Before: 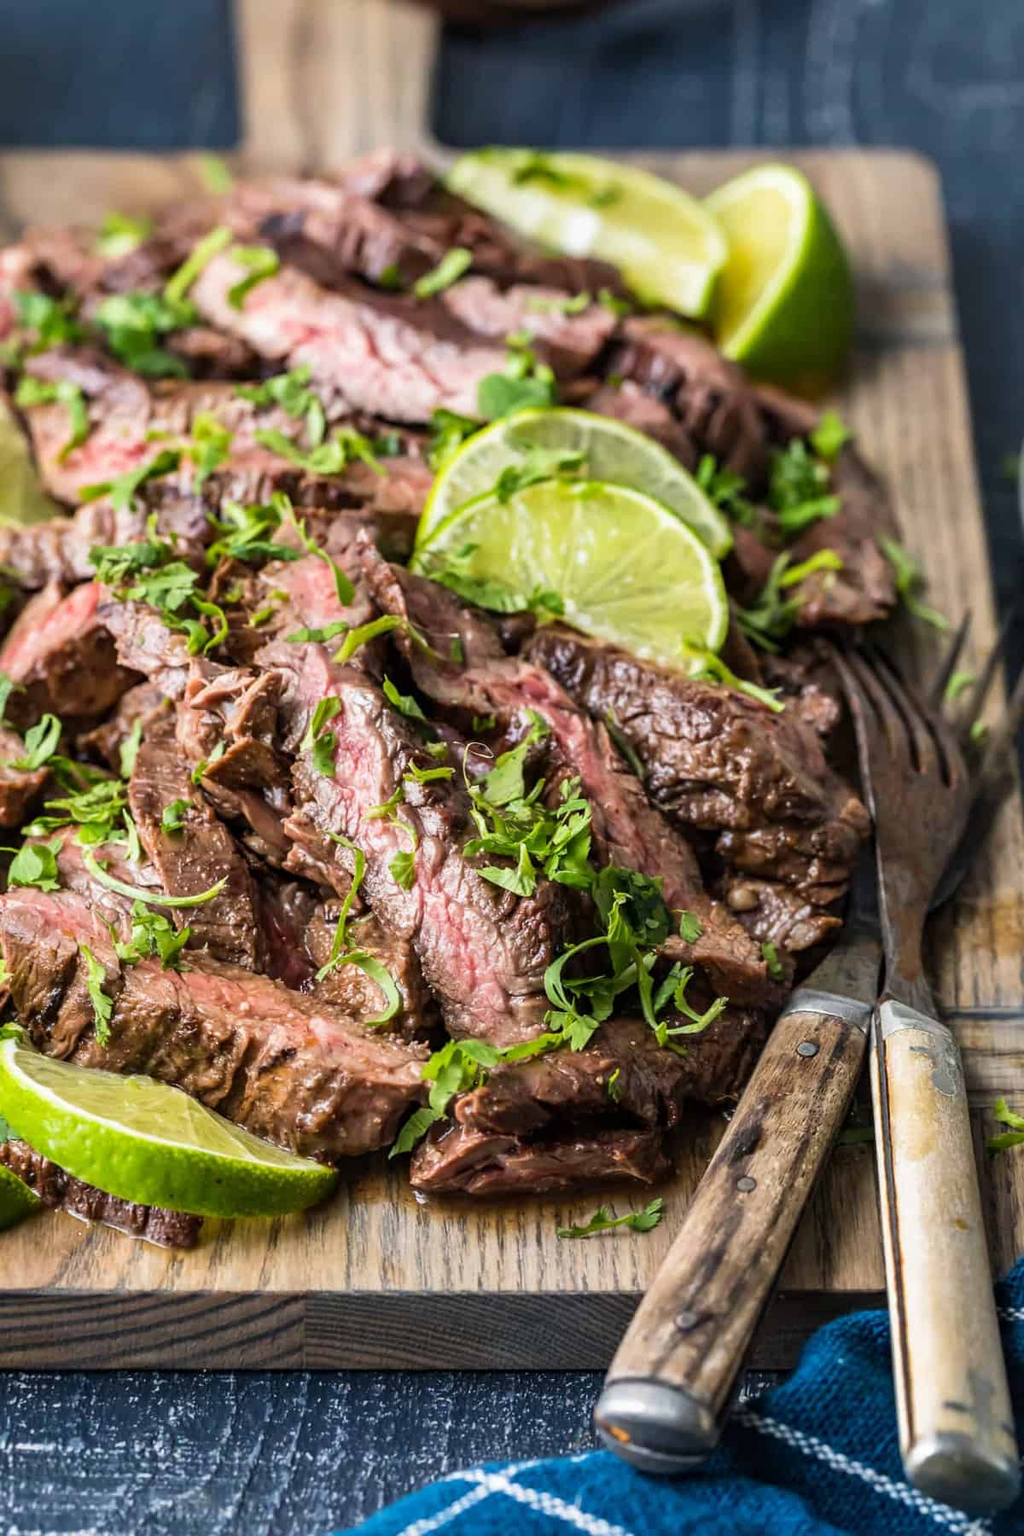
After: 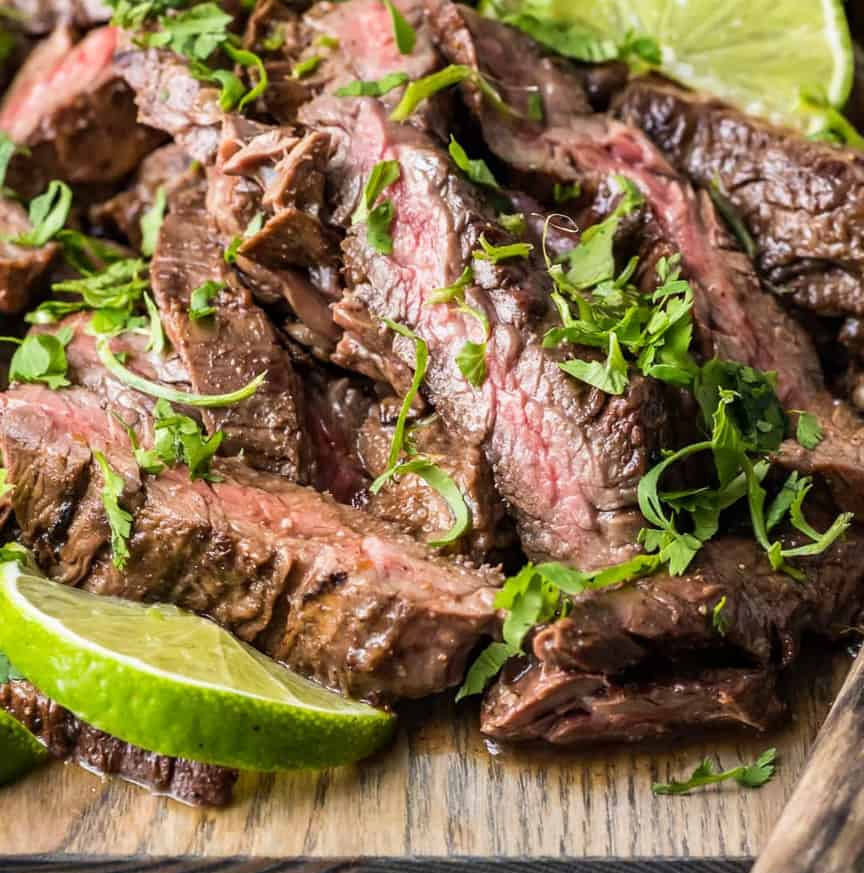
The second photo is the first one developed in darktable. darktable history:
crop: top 36.498%, right 27.964%, bottom 14.995%
color zones: curves: ch0 [(0, 0.5) (0.143, 0.5) (0.286, 0.5) (0.429, 0.5) (0.571, 0.5) (0.714, 0.476) (0.857, 0.5) (1, 0.5)]; ch2 [(0, 0.5) (0.143, 0.5) (0.286, 0.5) (0.429, 0.5) (0.571, 0.5) (0.714, 0.487) (0.857, 0.5) (1, 0.5)]
